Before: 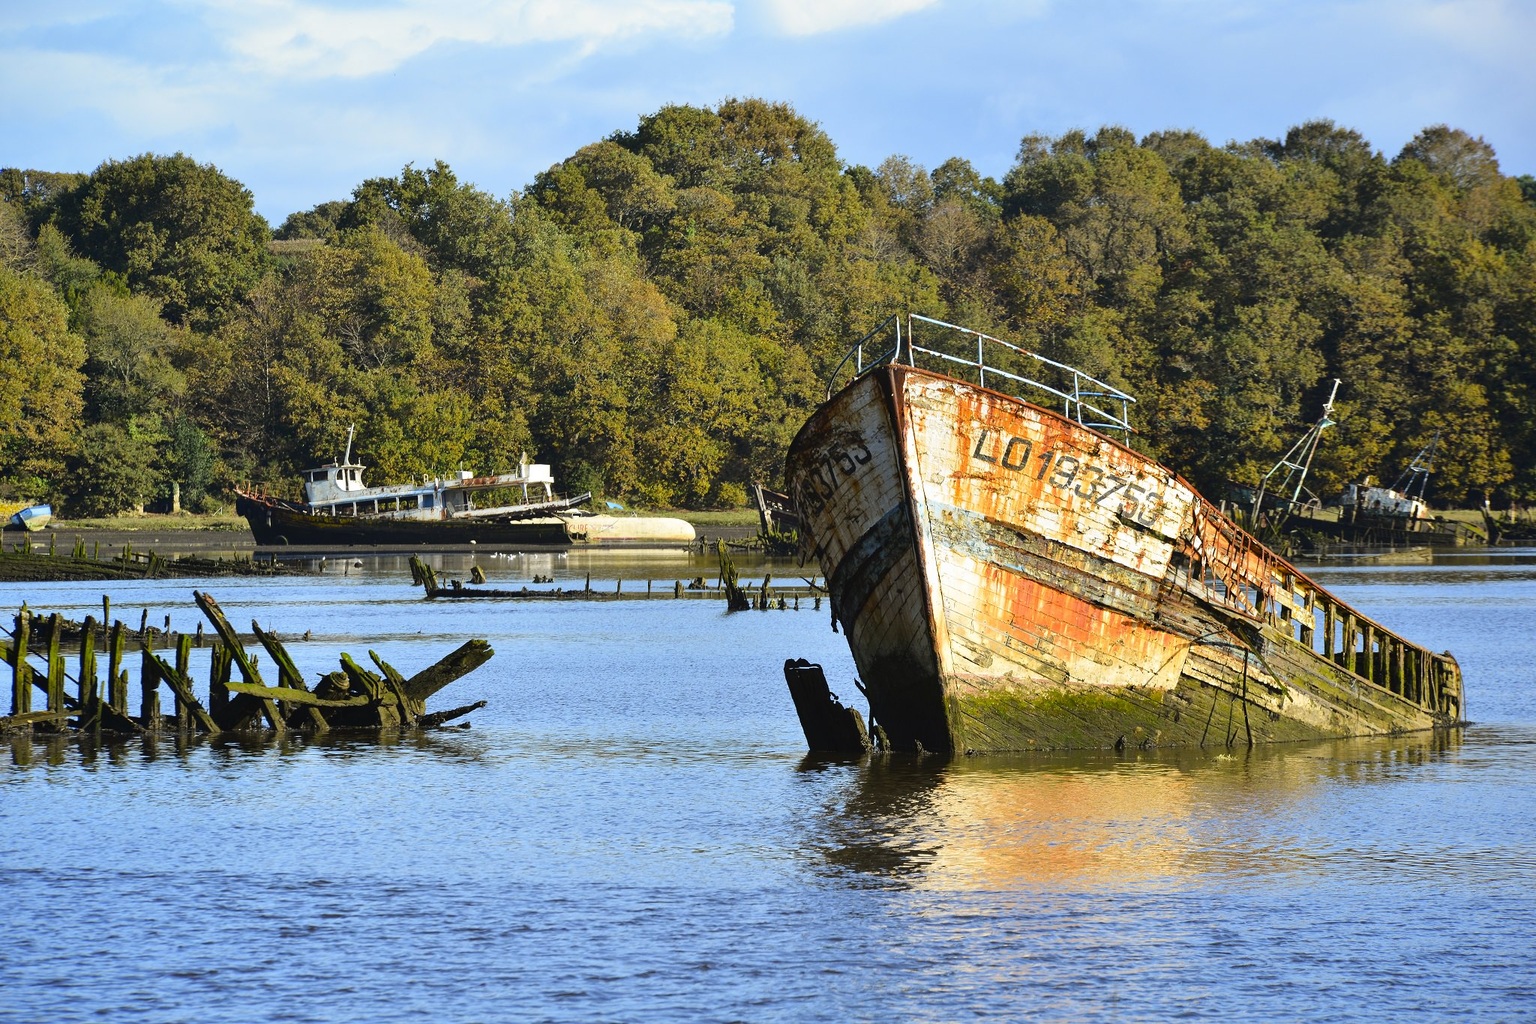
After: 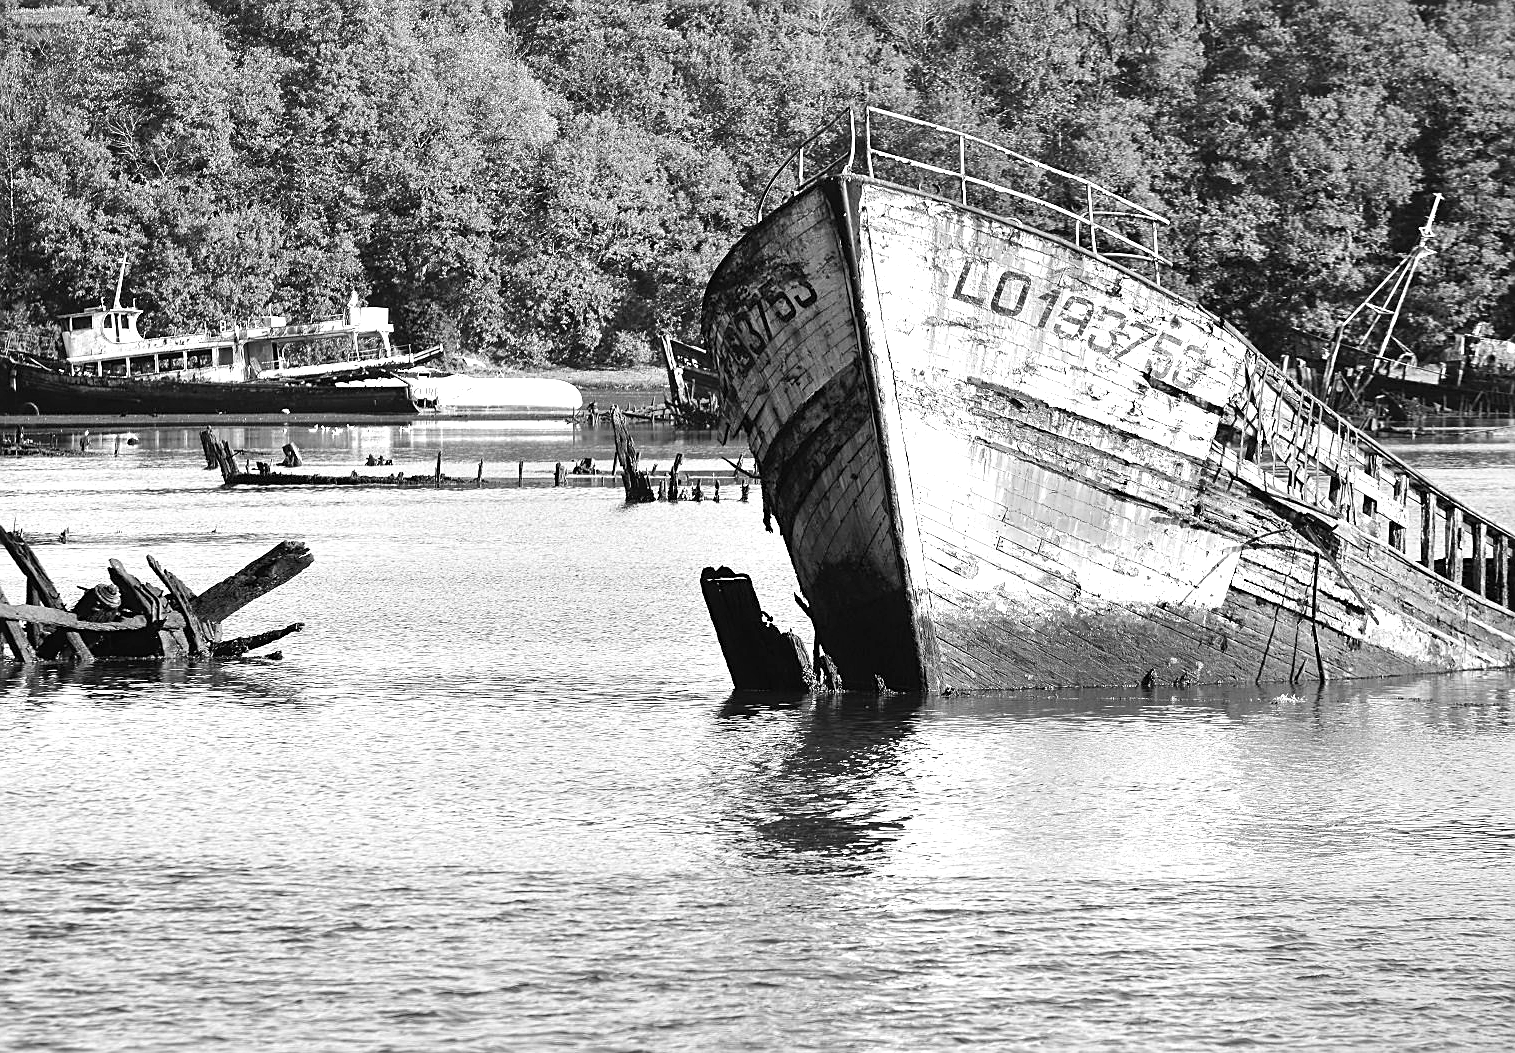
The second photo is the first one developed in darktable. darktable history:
exposure: black level correction 0, exposure 1 EV, compensate exposure bias true, compensate highlight preservation false
monochrome: a -4.13, b 5.16, size 1
crop: left 16.871%, top 22.857%, right 9.116%
sharpen: on, module defaults
